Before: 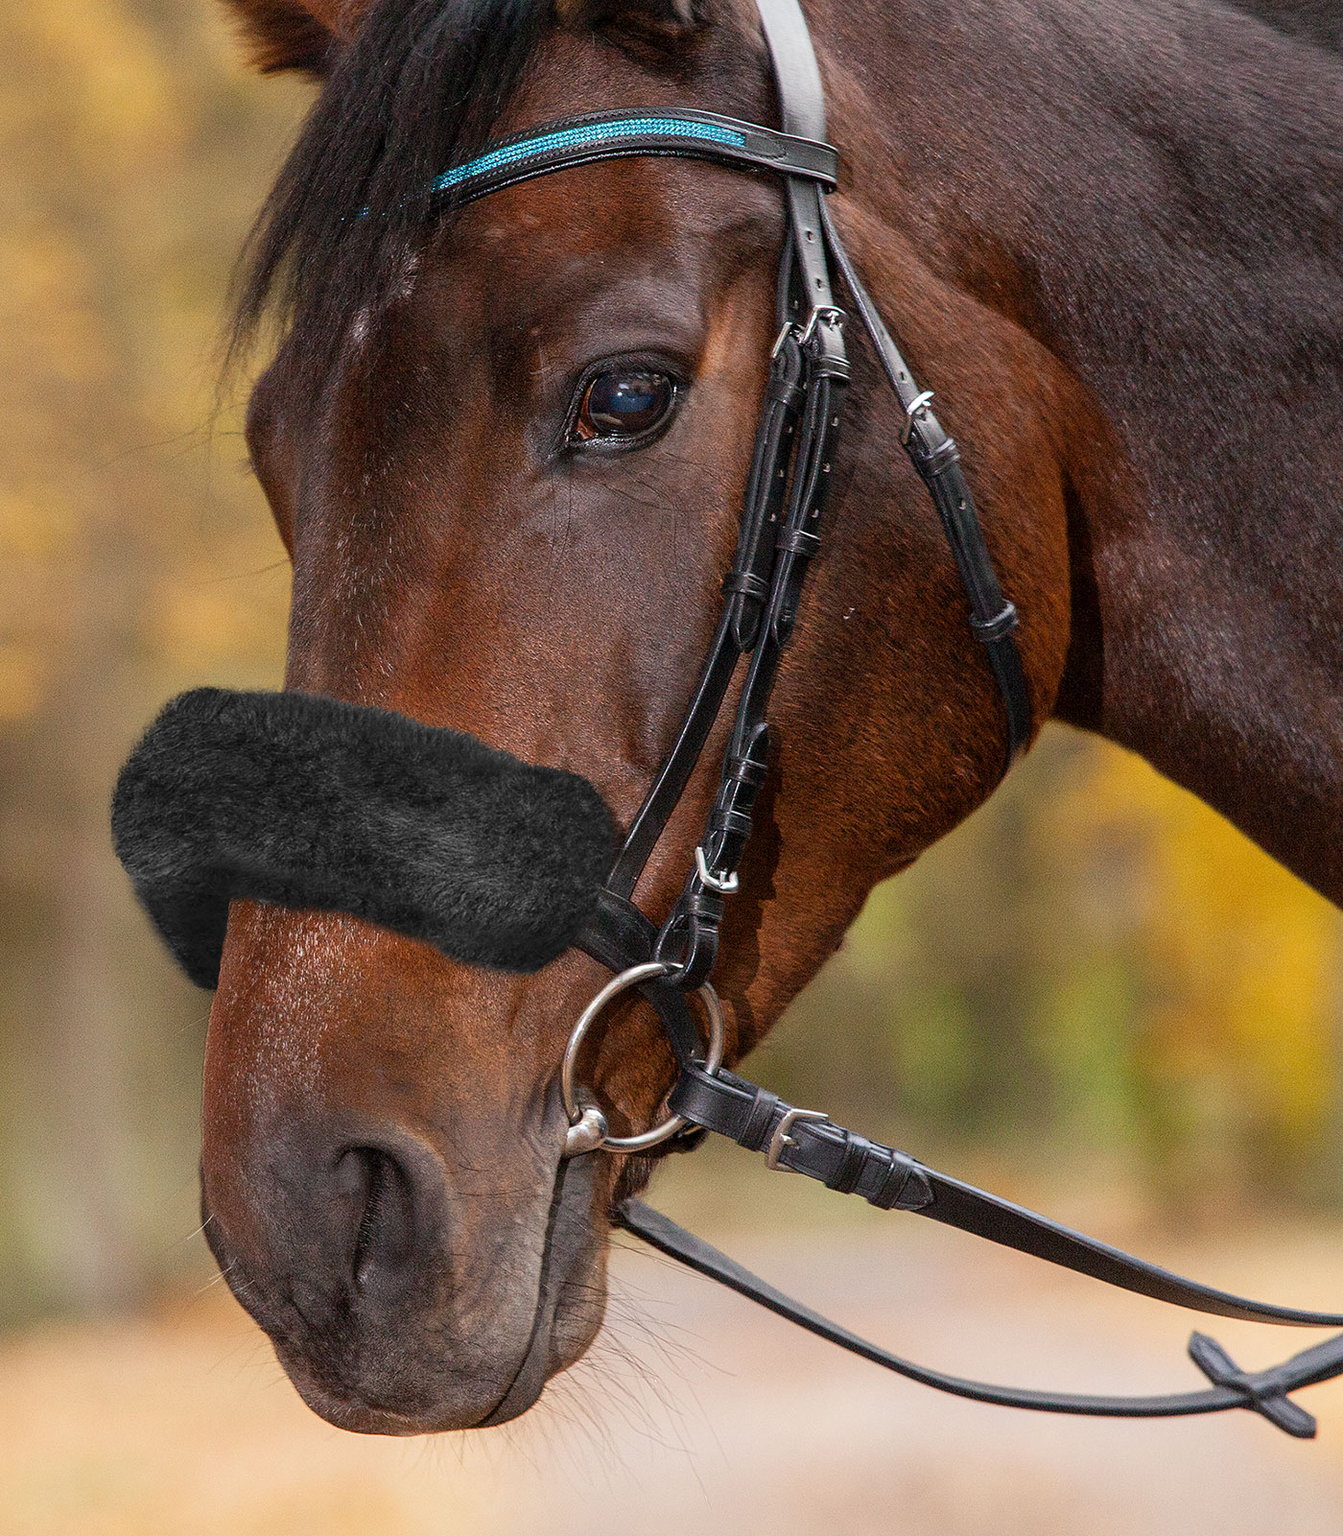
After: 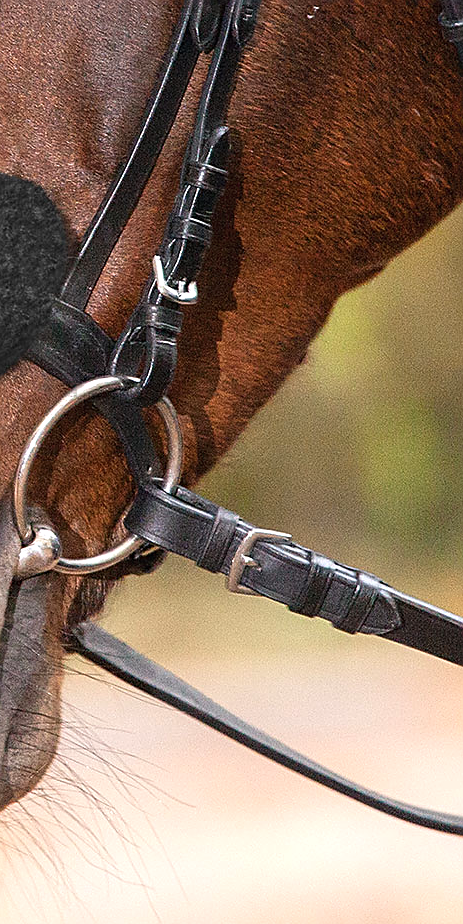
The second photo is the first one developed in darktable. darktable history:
crop: left 40.878%, top 39.176%, right 25.993%, bottom 3.081%
sharpen: amount 0.478
exposure: black level correction -0.002, exposure 0.54 EV, compensate highlight preservation false
